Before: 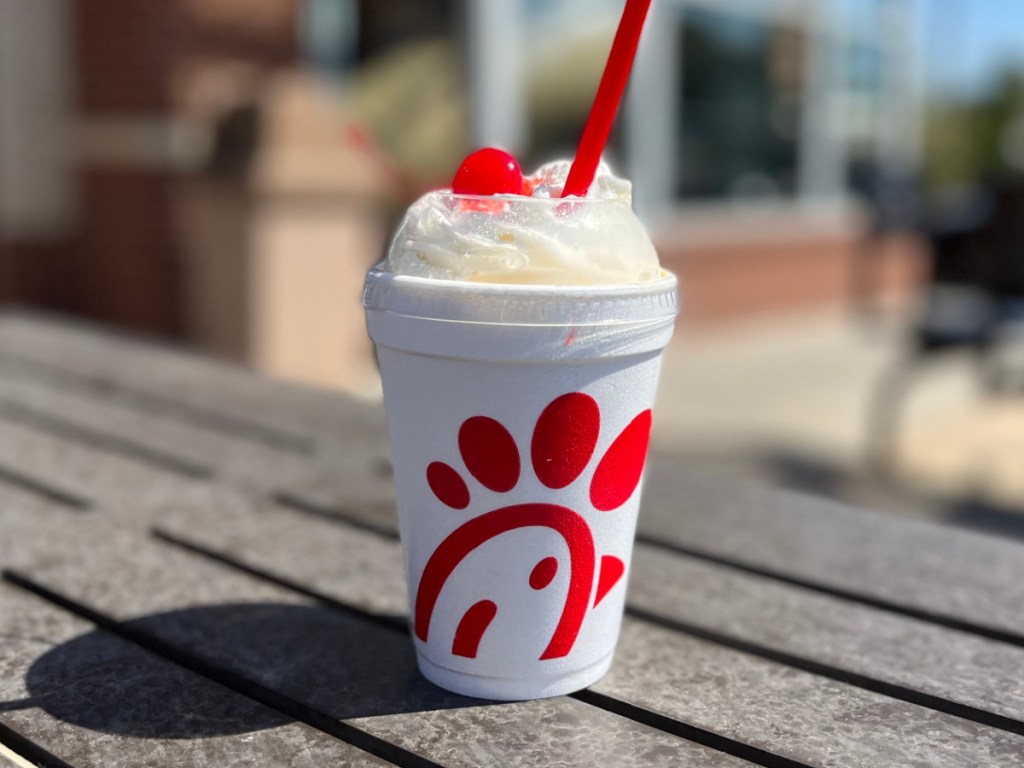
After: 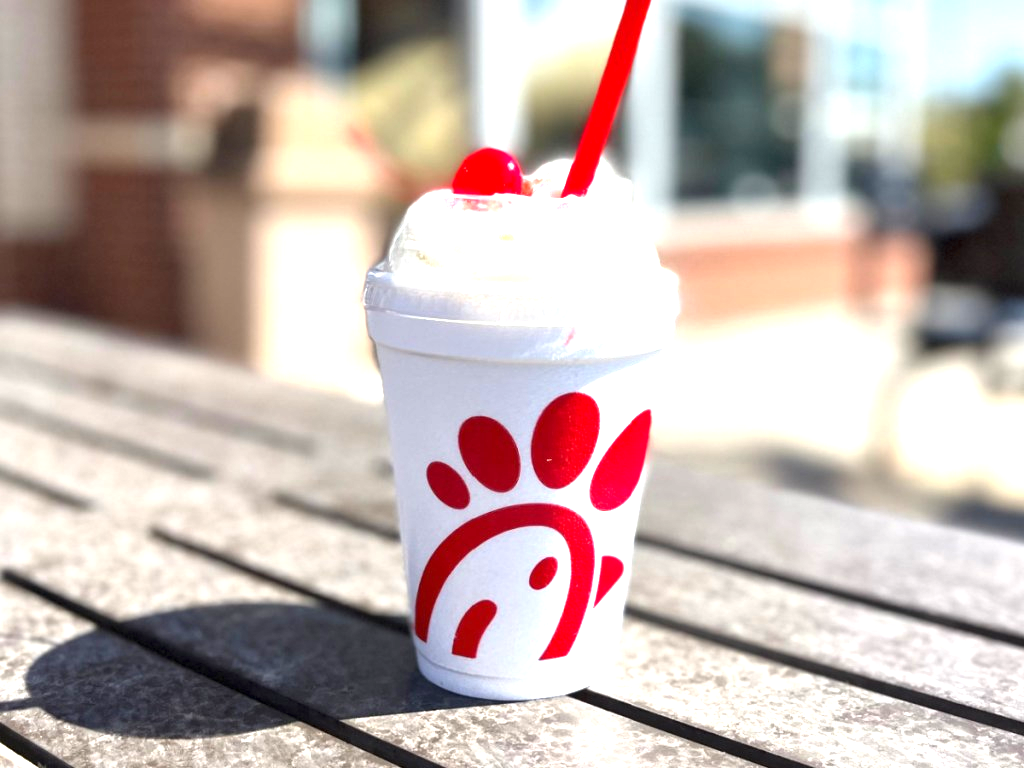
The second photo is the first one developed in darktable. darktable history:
local contrast: mode bilateral grid, contrast 20, coarseness 49, detail 120%, midtone range 0.2
exposure: black level correction 0, exposure 1.472 EV, compensate exposure bias true, compensate highlight preservation false
